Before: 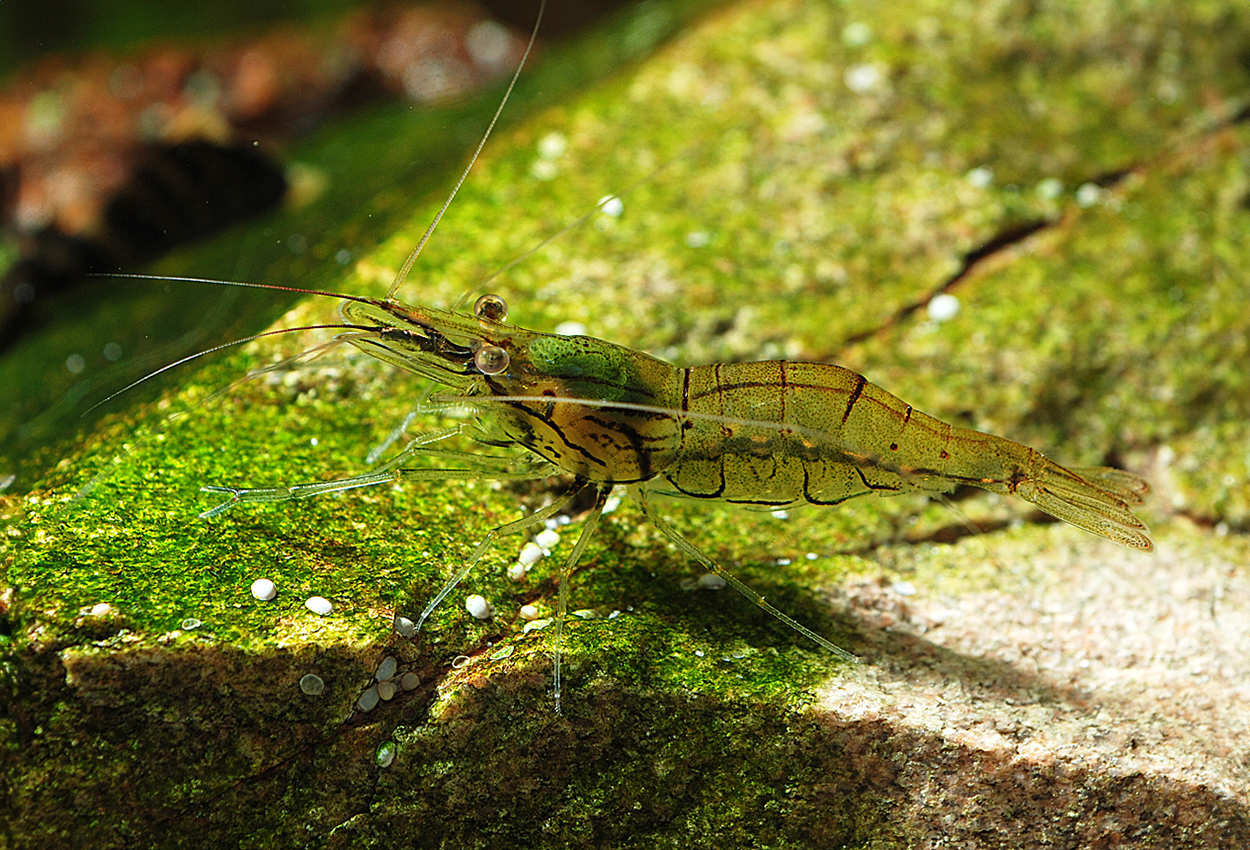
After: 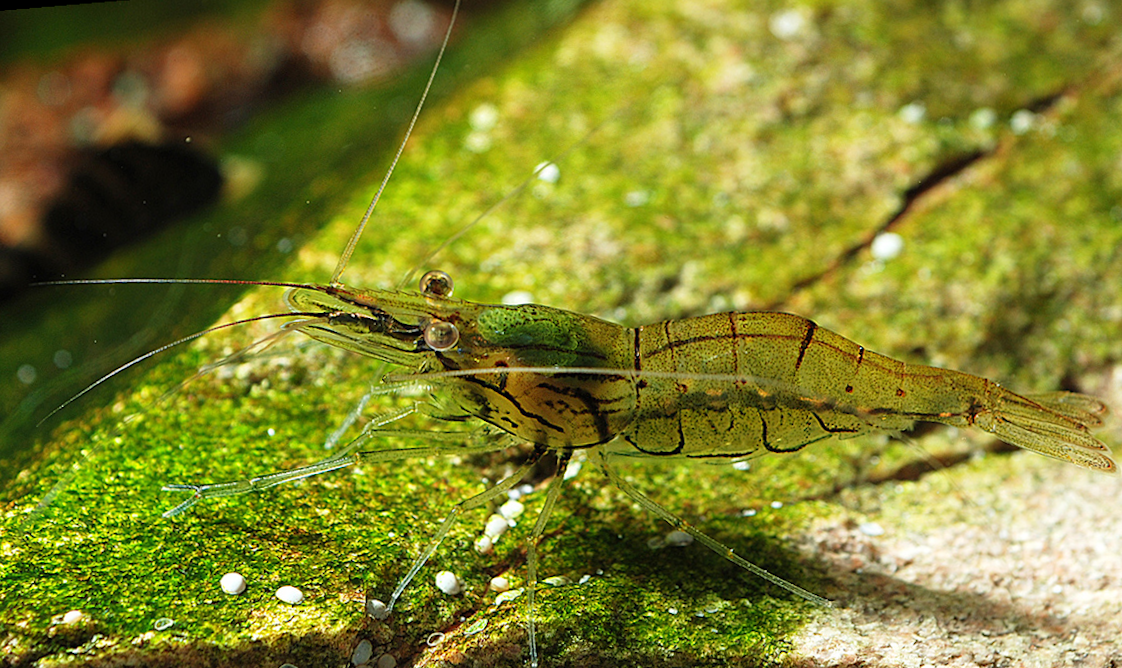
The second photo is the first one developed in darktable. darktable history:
crop and rotate: angle 0.2°, left 0.275%, right 3.127%, bottom 14.18%
rotate and perspective: rotation -4.57°, crop left 0.054, crop right 0.944, crop top 0.087, crop bottom 0.914
